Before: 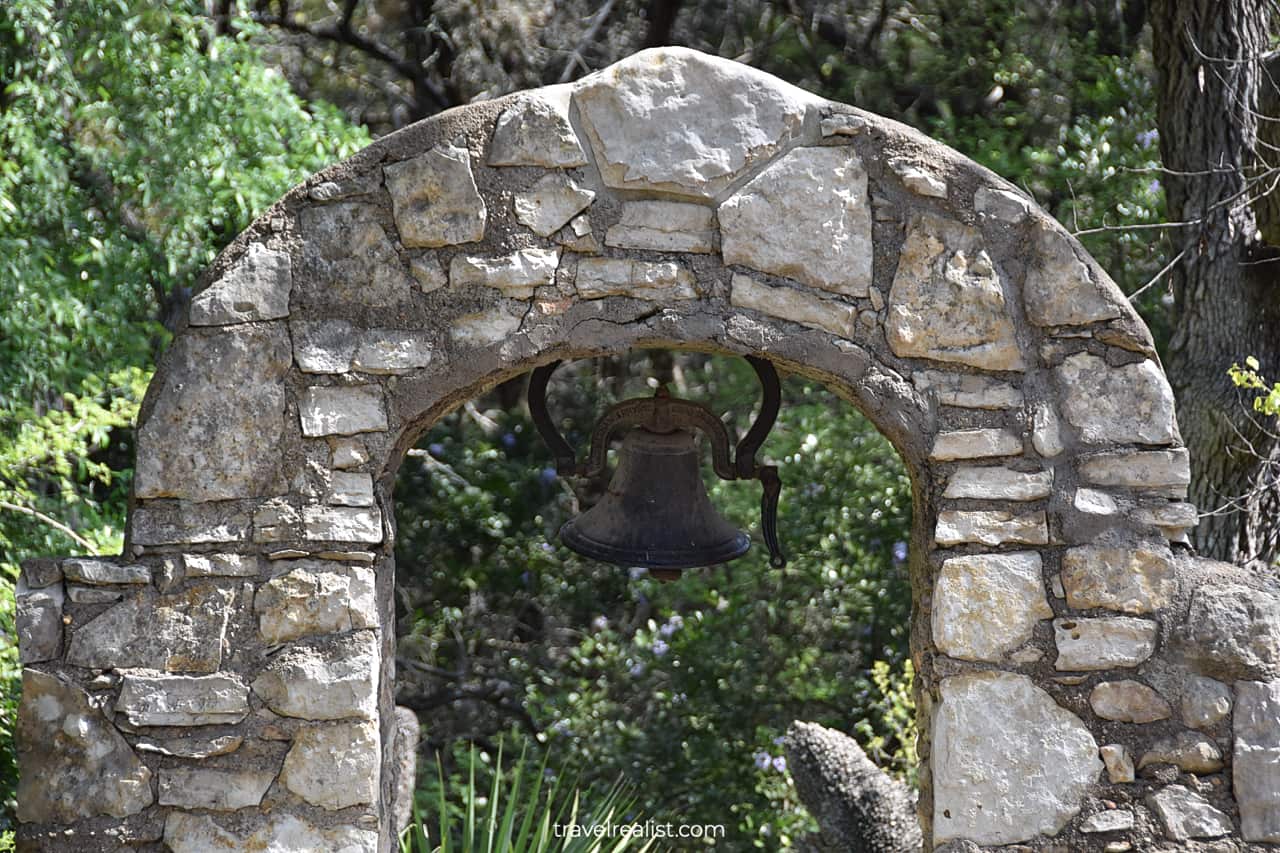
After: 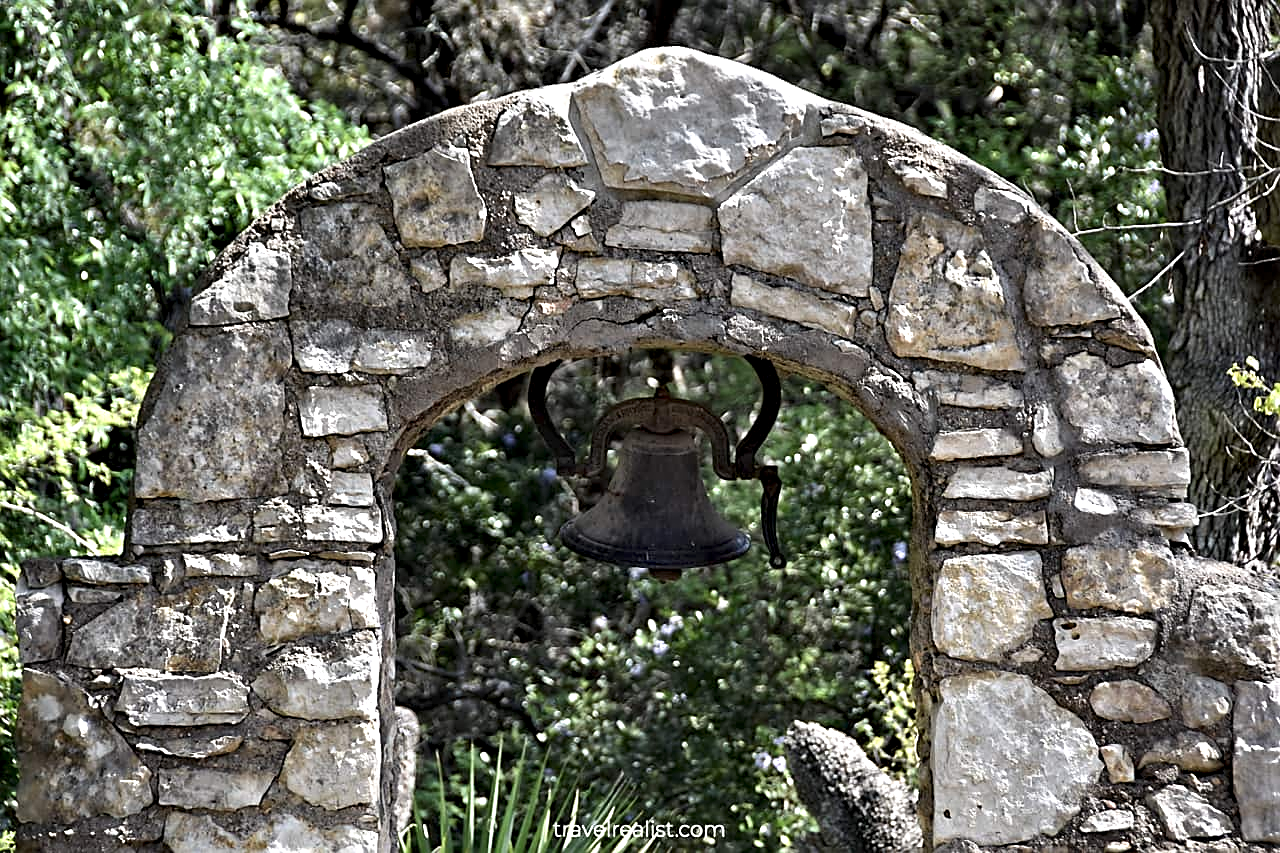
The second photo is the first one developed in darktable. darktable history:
sharpen: on, module defaults
contrast equalizer: octaves 7, y [[0.511, 0.558, 0.631, 0.632, 0.559, 0.512], [0.5 ×6], [0.507, 0.559, 0.627, 0.644, 0.647, 0.647], [0 ×6], [0 ×6]]
